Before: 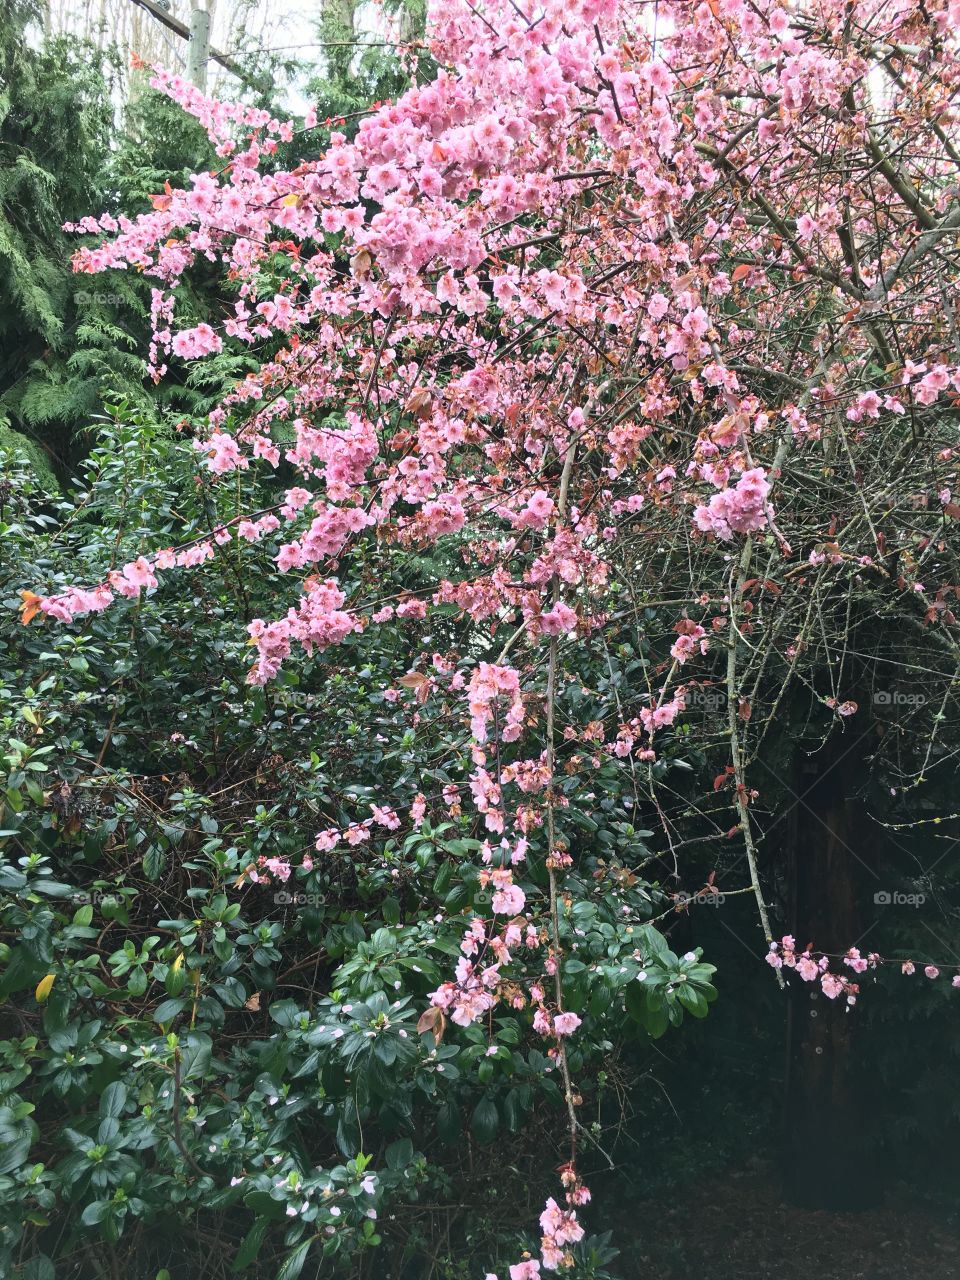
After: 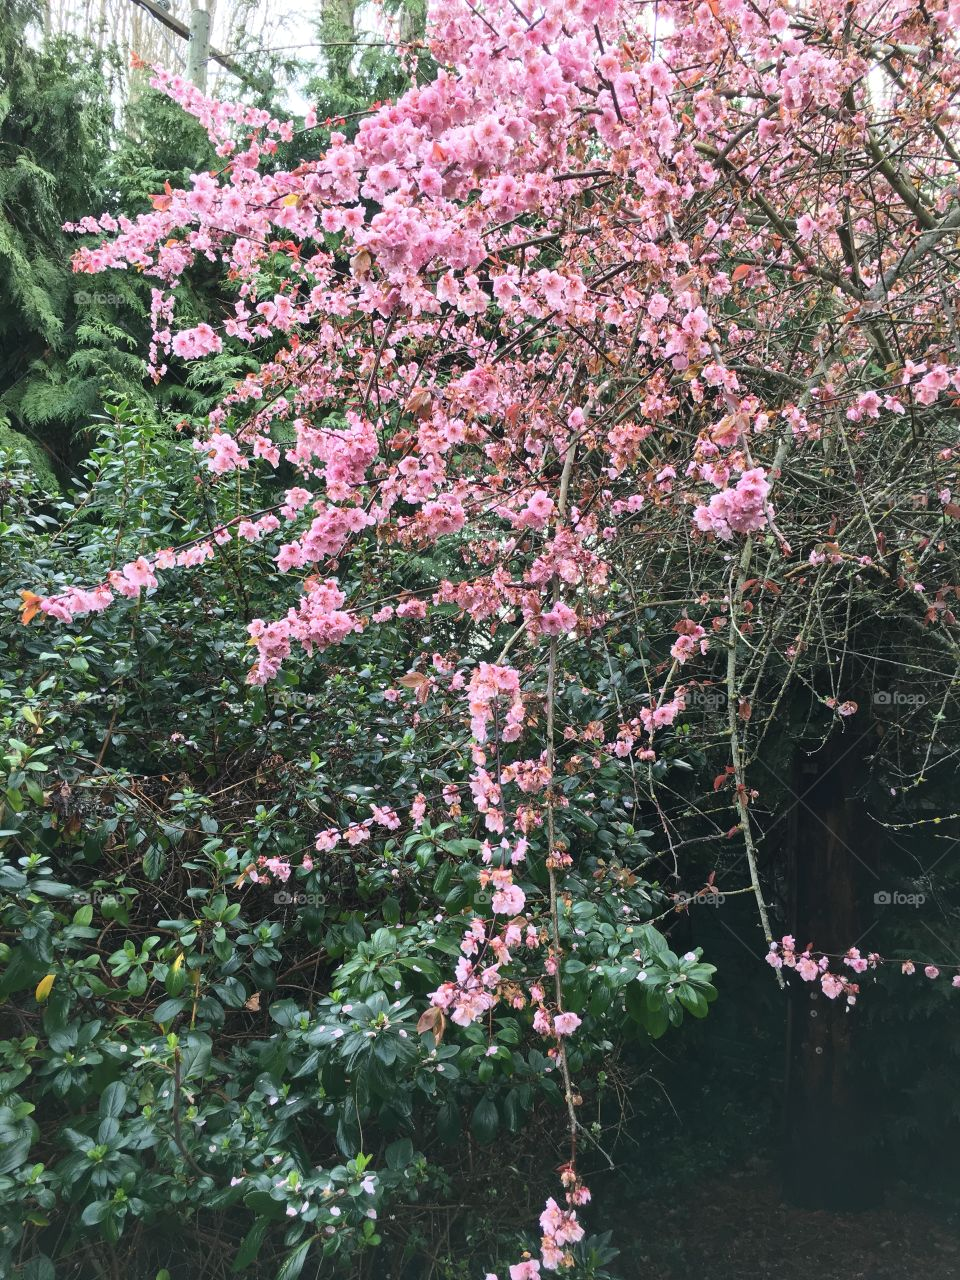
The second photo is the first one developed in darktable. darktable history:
shadows and highlights: shadows 9.67, white point adjustment 1, highlights -40.18
